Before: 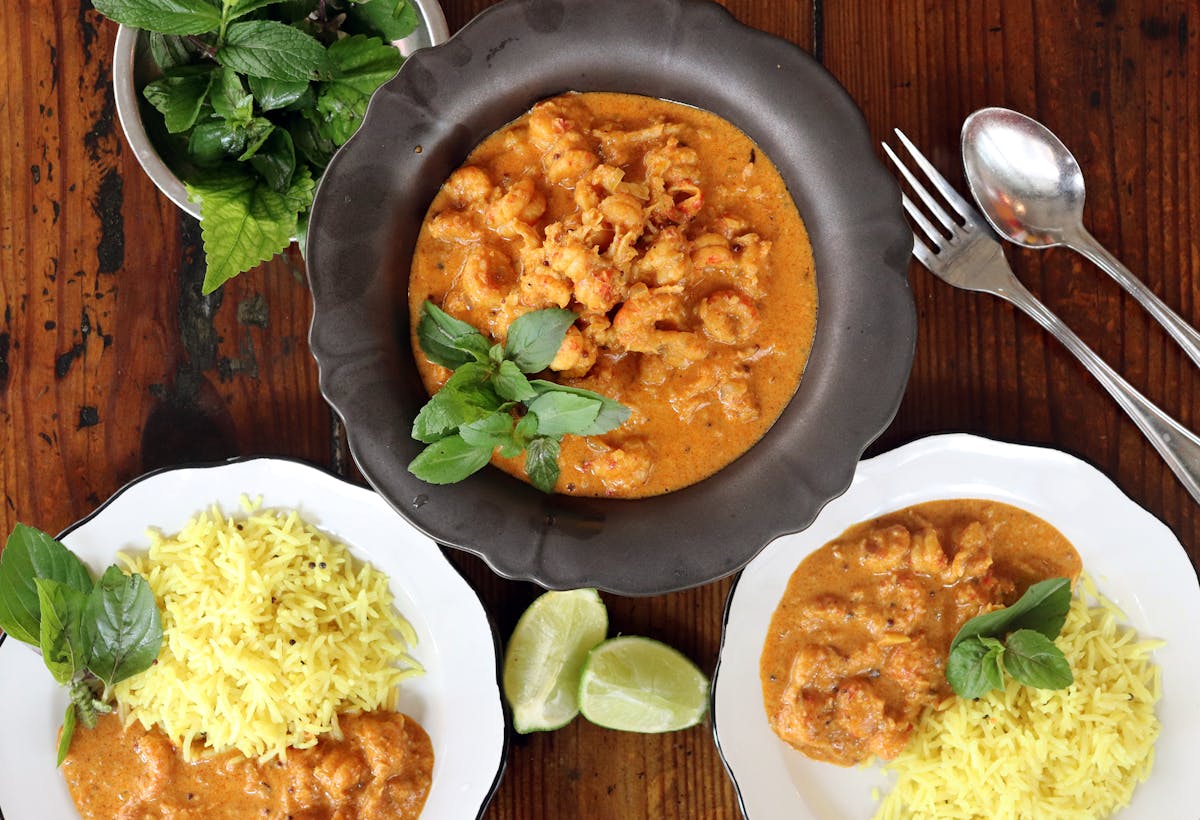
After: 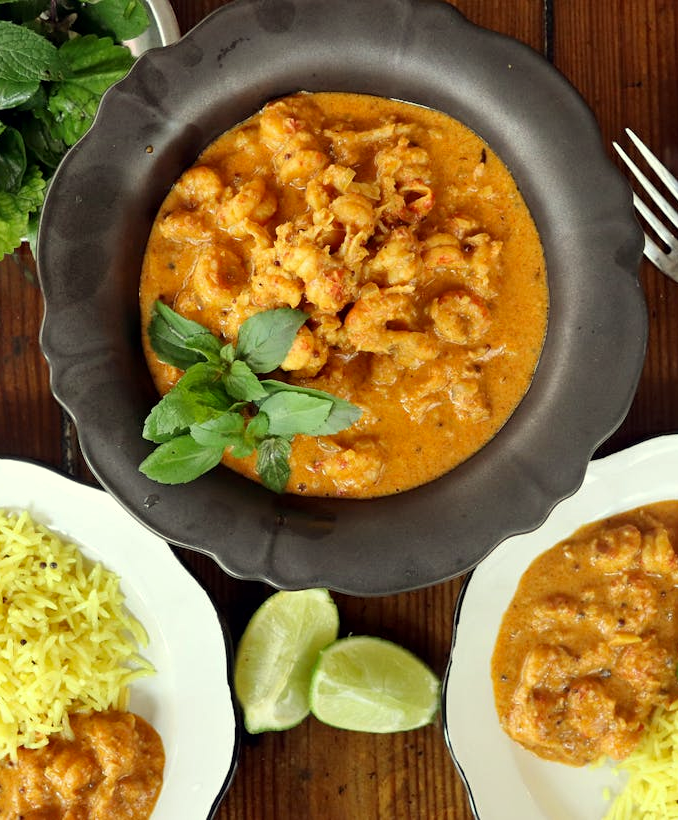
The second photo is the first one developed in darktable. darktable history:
crop and rotate: left 22.427%, right 21.002%
color correction: highlights a* -5.63, highlights b* 10.75
tone equalizer: edges refinement/feathering 500, mask exposure compensation -1.57 EV, preserve details no
local contrast: mode bilateral grid, contrast 20, coarseness 50, detail 120%, midtone range 0.2
